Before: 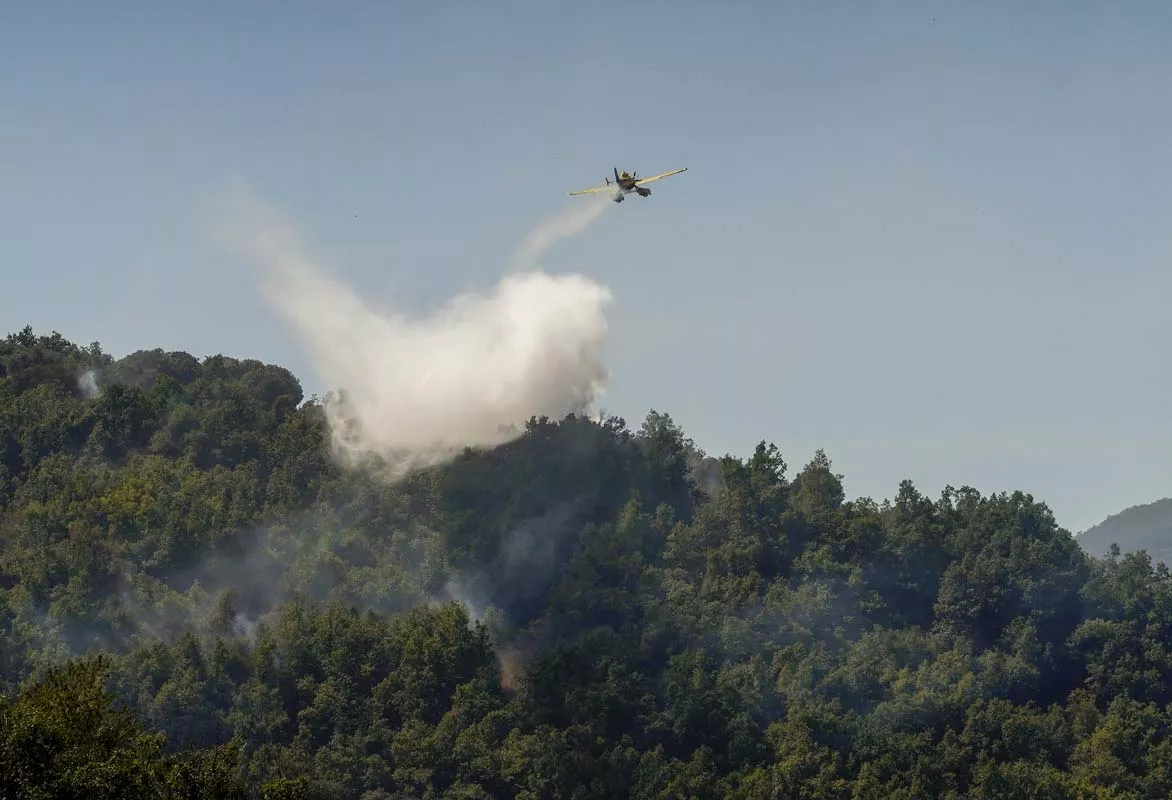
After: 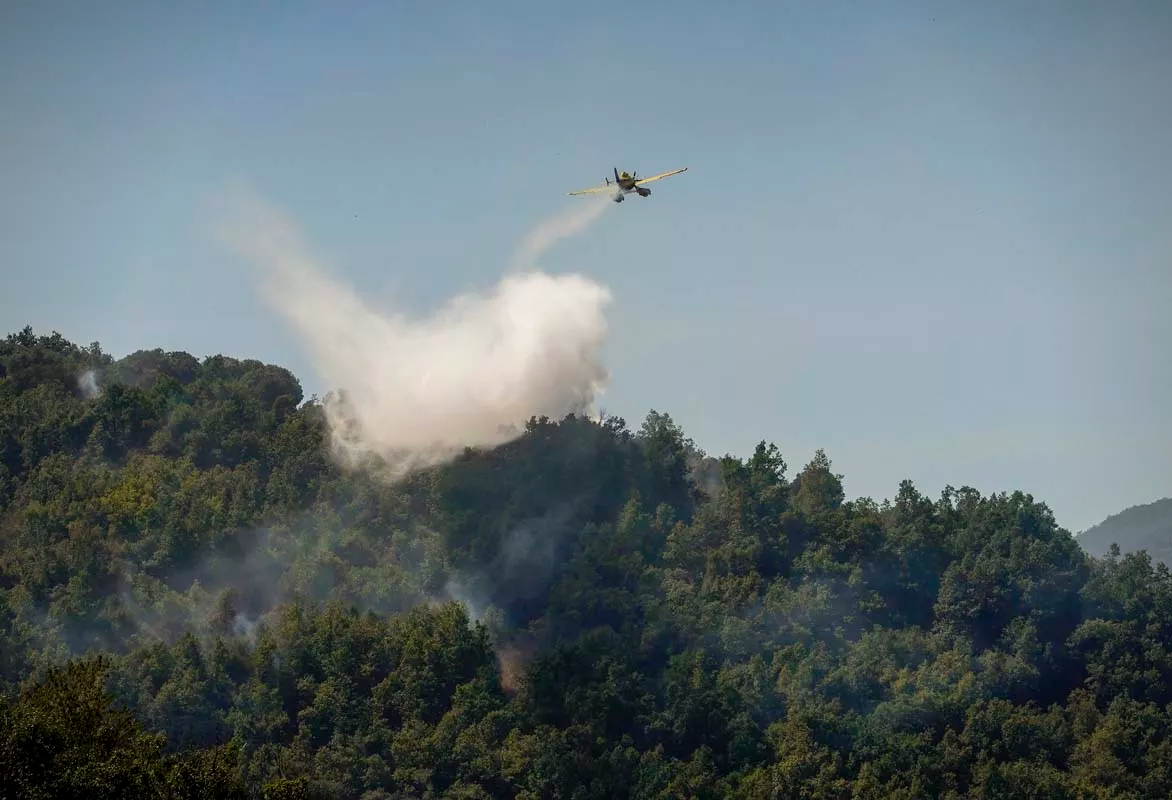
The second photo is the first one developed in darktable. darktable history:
vignetting: brightness -0.46, saturation -0.294
